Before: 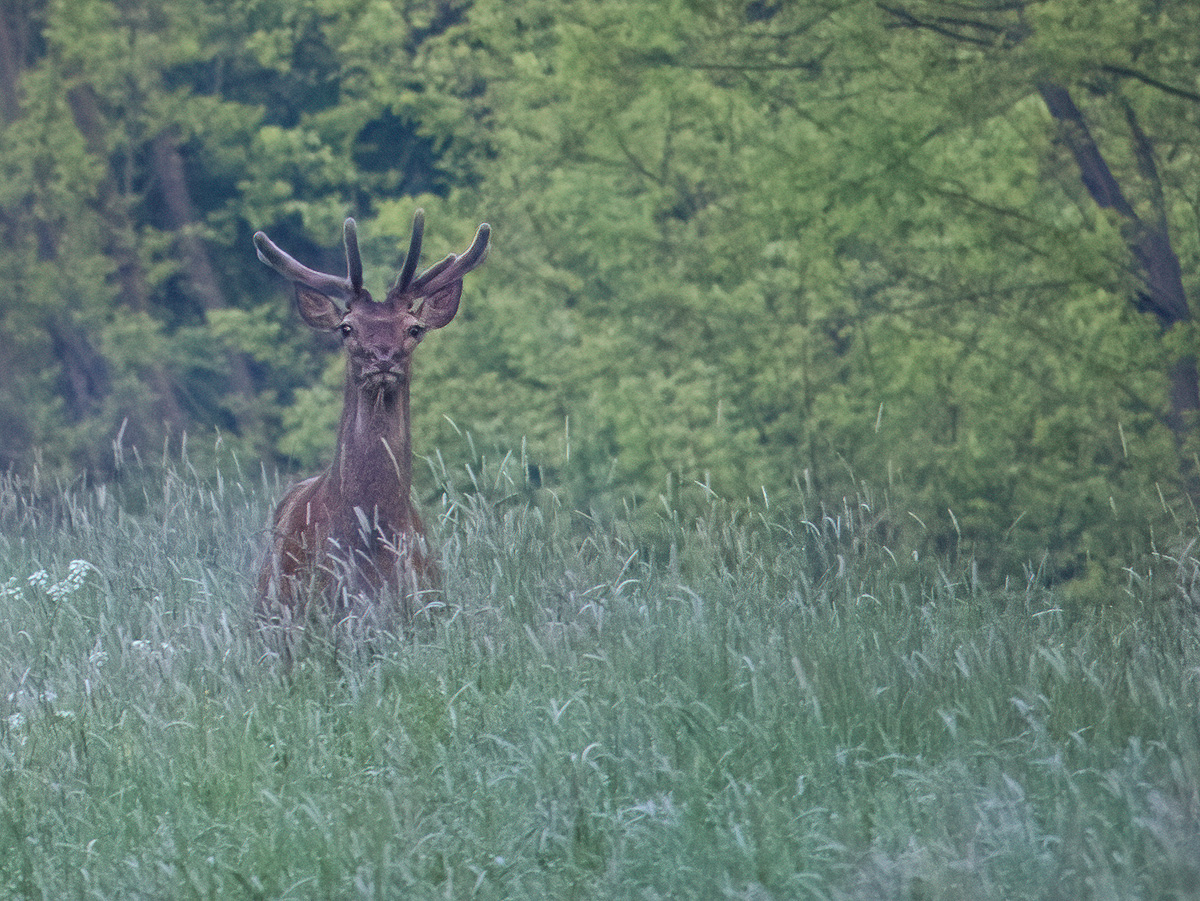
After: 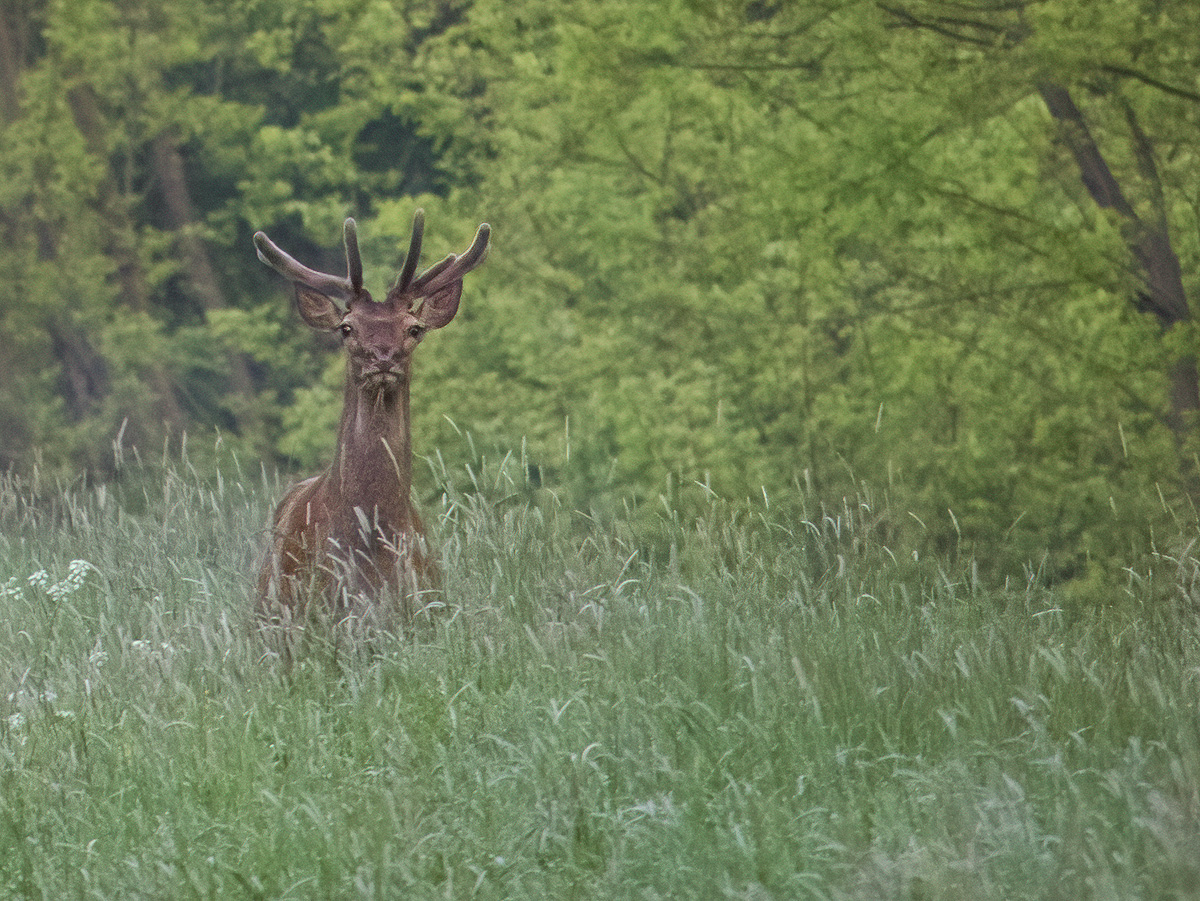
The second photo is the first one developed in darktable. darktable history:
color correction: highlights a* -1.3, highlights b* 10.16, shadows a* 0.369, shadows b* 18.66
